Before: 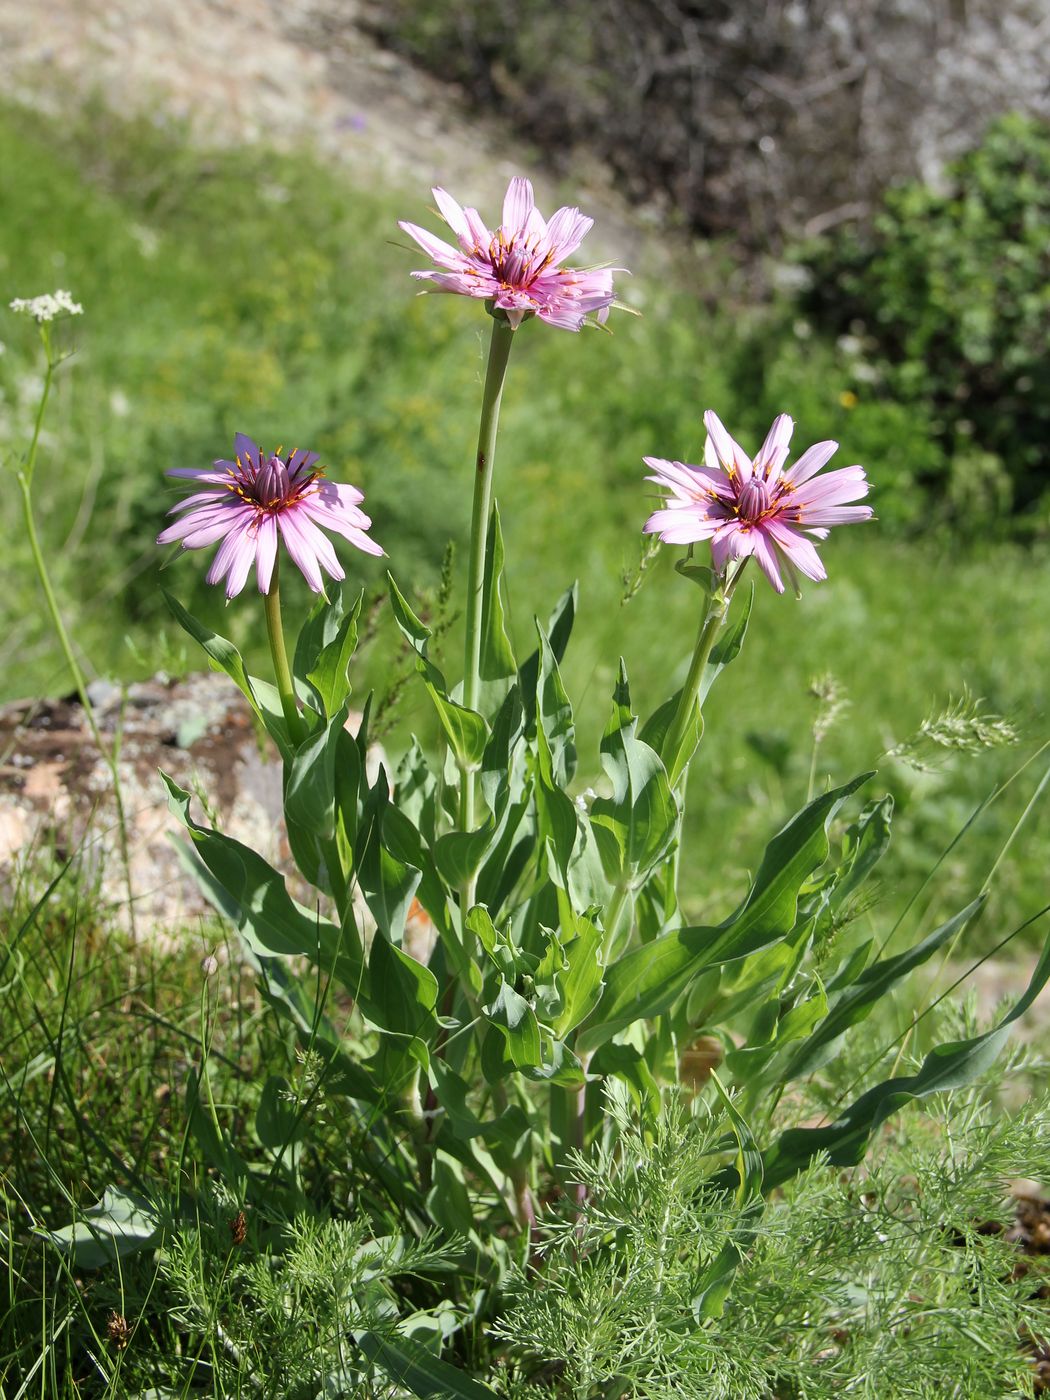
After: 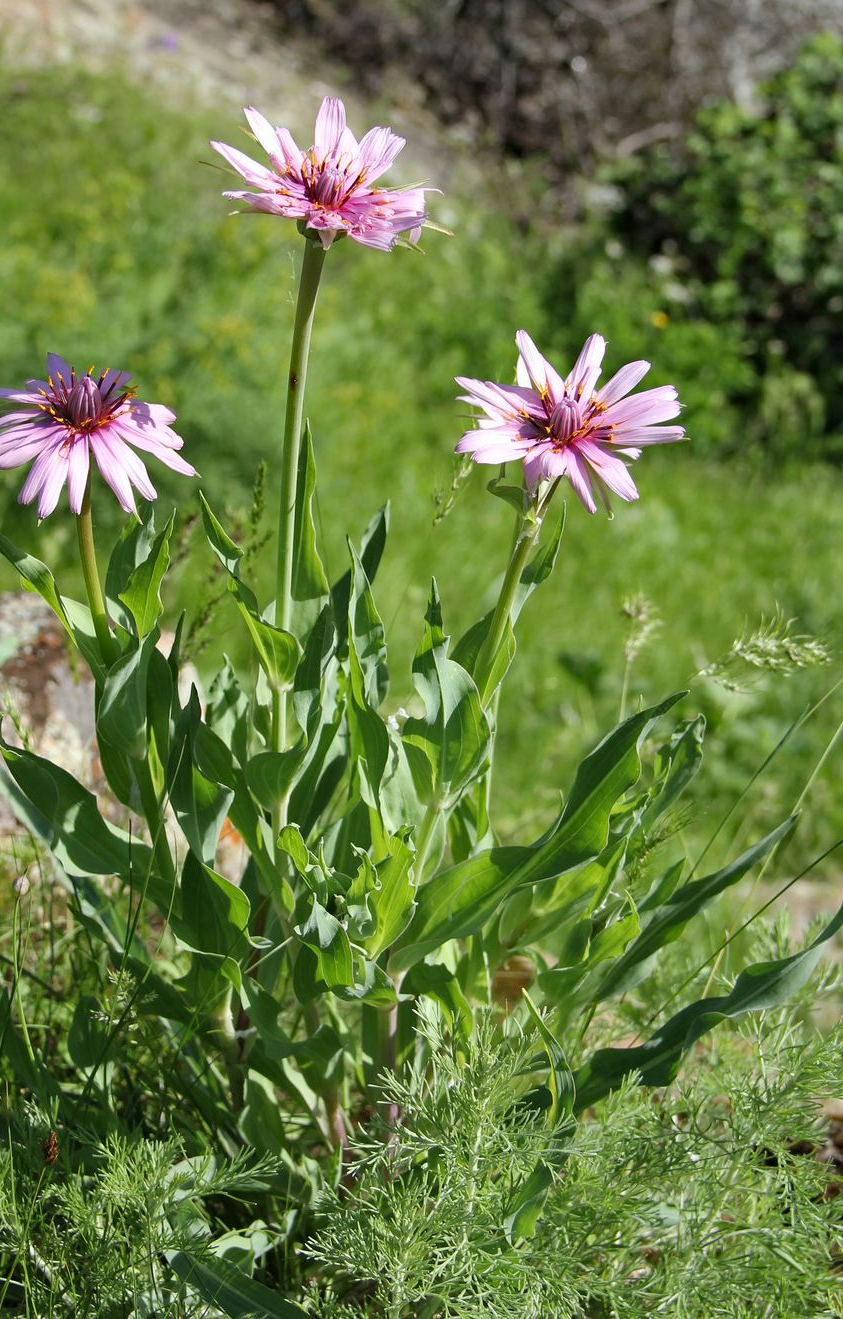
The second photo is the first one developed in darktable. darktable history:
shadows and highlights: shadows 29.32, highlights -29.32, low approximation 0.01, soften with gaussian
crop and rotate: left 17.959%, top 5.771%, right 1.742%
white balance: emerald 1
haze removal: compatibility mode true, adaptive false
